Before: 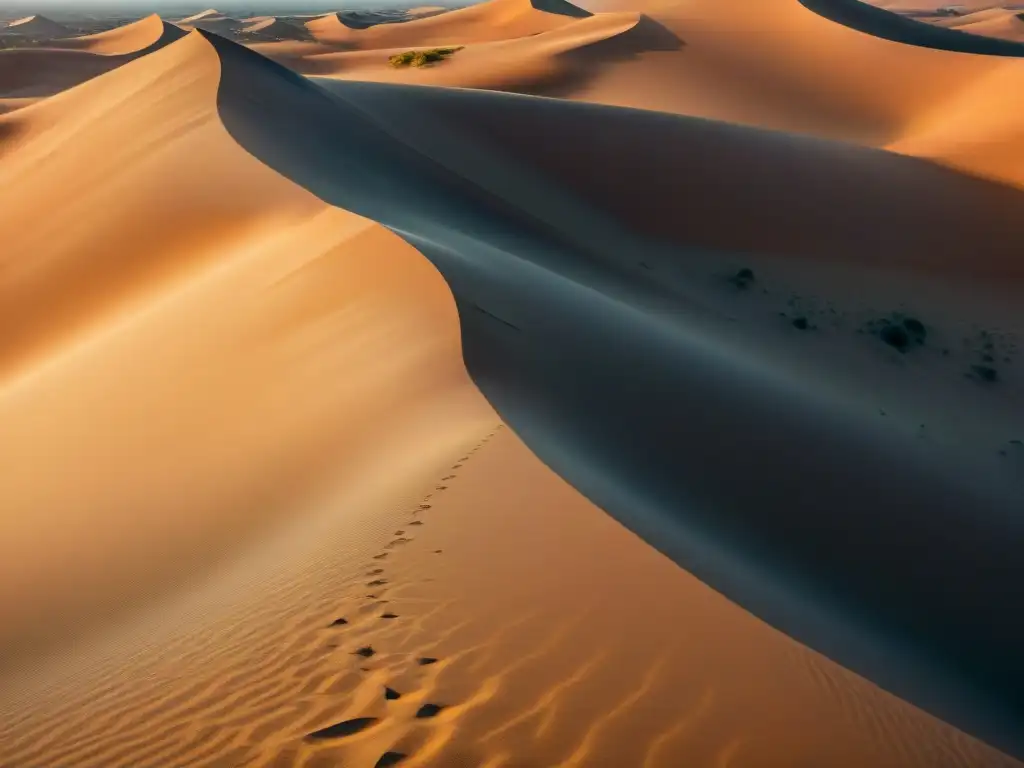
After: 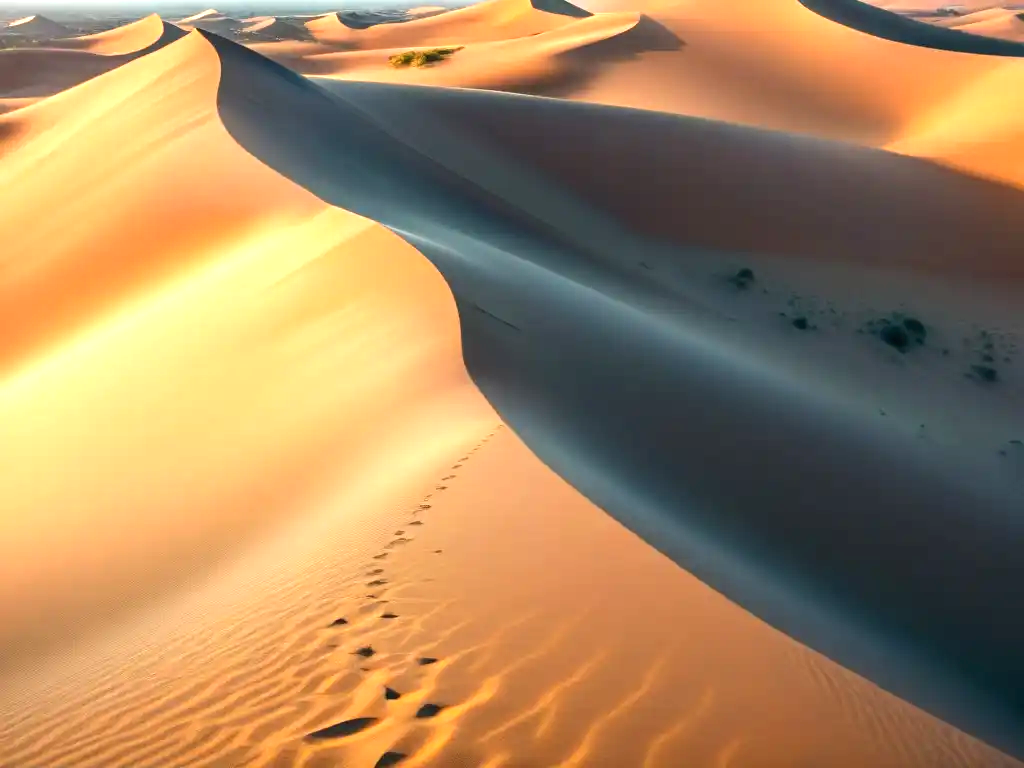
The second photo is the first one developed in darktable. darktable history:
exposure: black level correction 0, exposure 1.097 EV, compensate highlight preservation false
